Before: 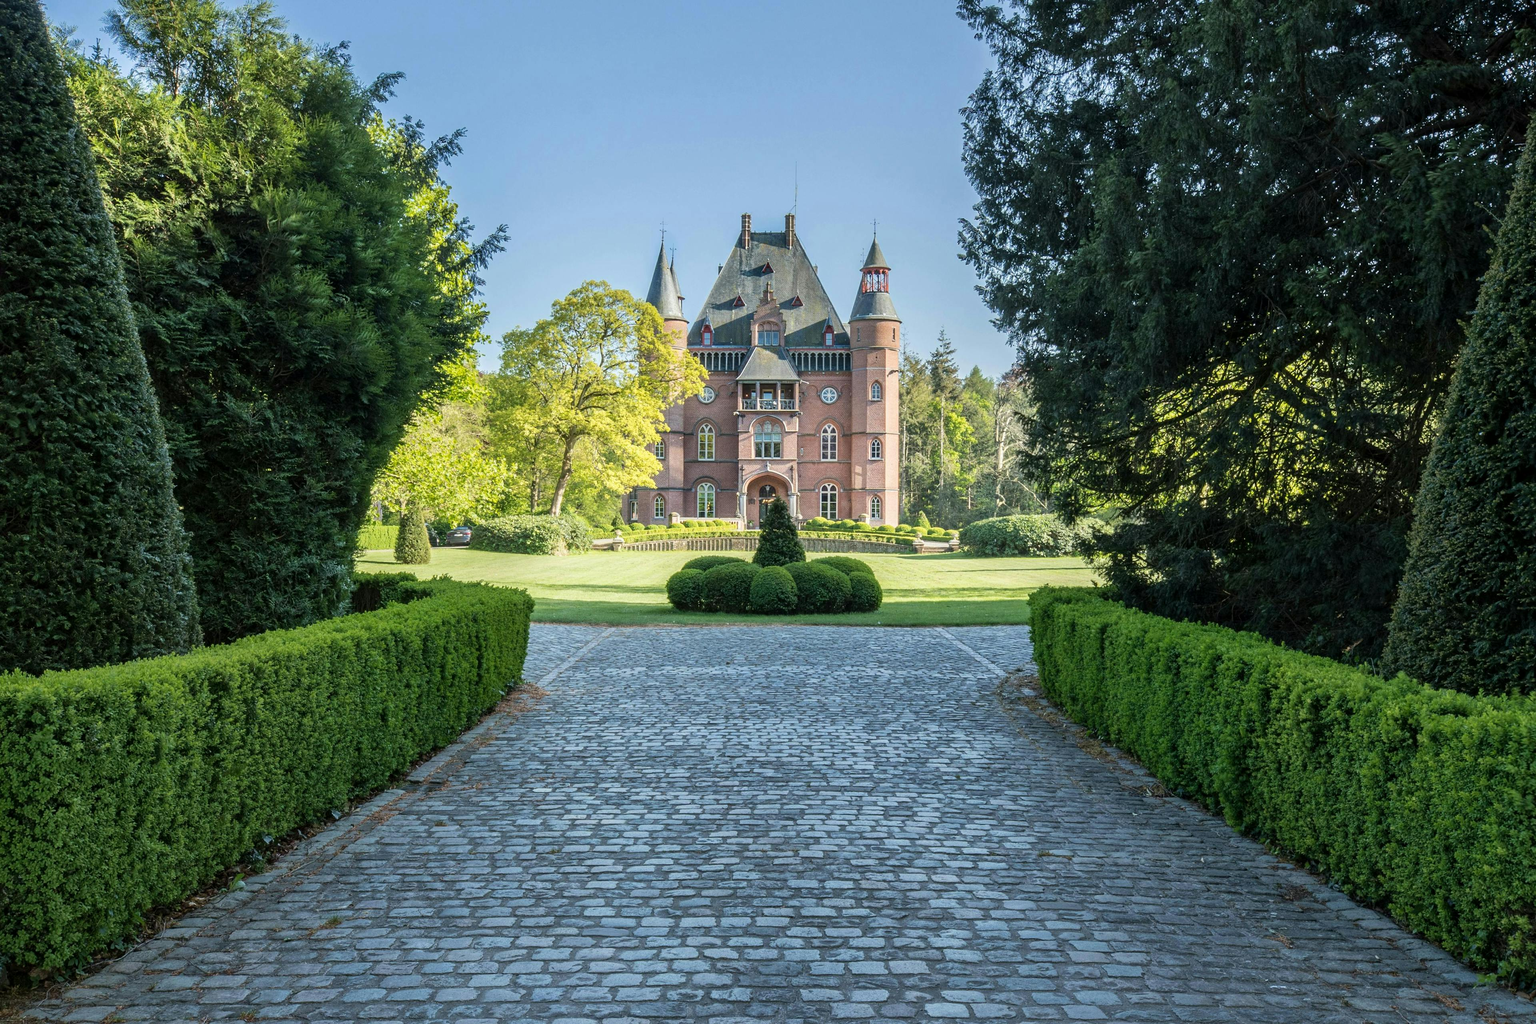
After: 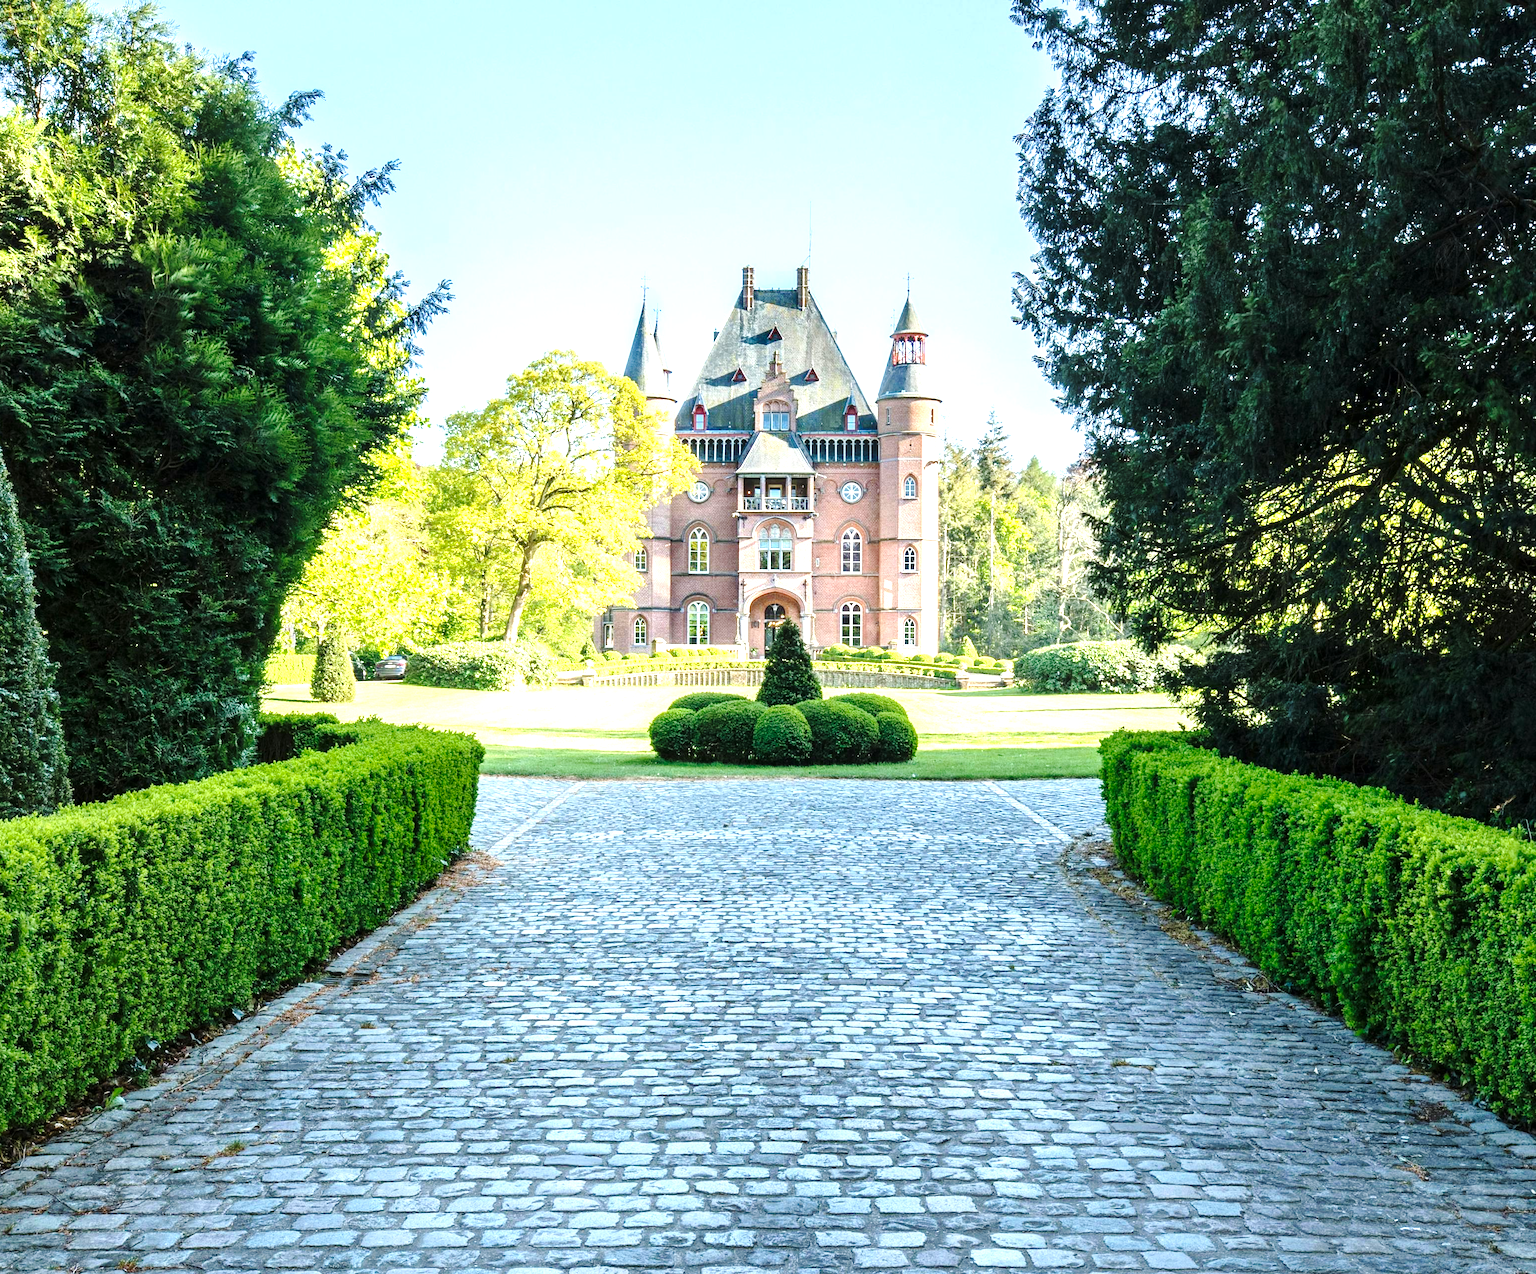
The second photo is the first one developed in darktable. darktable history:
base curve: curves: ch0 [(0, 0) (0.028, 0.03) (0.121, 0.232) (0.46, 0.748) (0.859, 0.968) (1, 1)], preserve colors none
crop and rotate: left 9.475%, right 10.187%
levels: levels [0, 0.43, 0.859]
